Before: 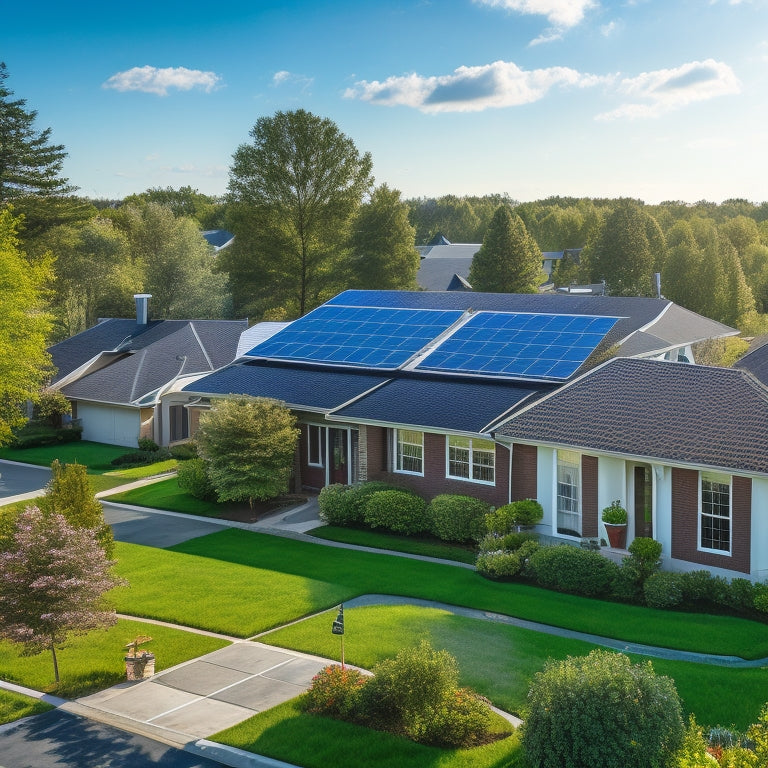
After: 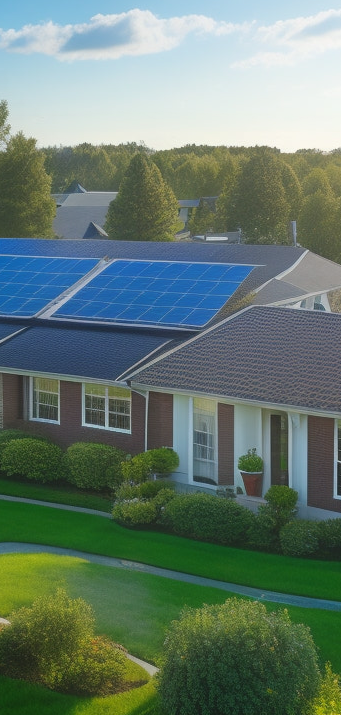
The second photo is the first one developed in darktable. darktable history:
contrast equalizer: octaves 7, y [[0.6 ×6], [0.55 ×6], [0 ×6], [0 ×6], [0 ×6]], mix -0.986
crop: left 47.399%, top 6.825%, right 8.115%
